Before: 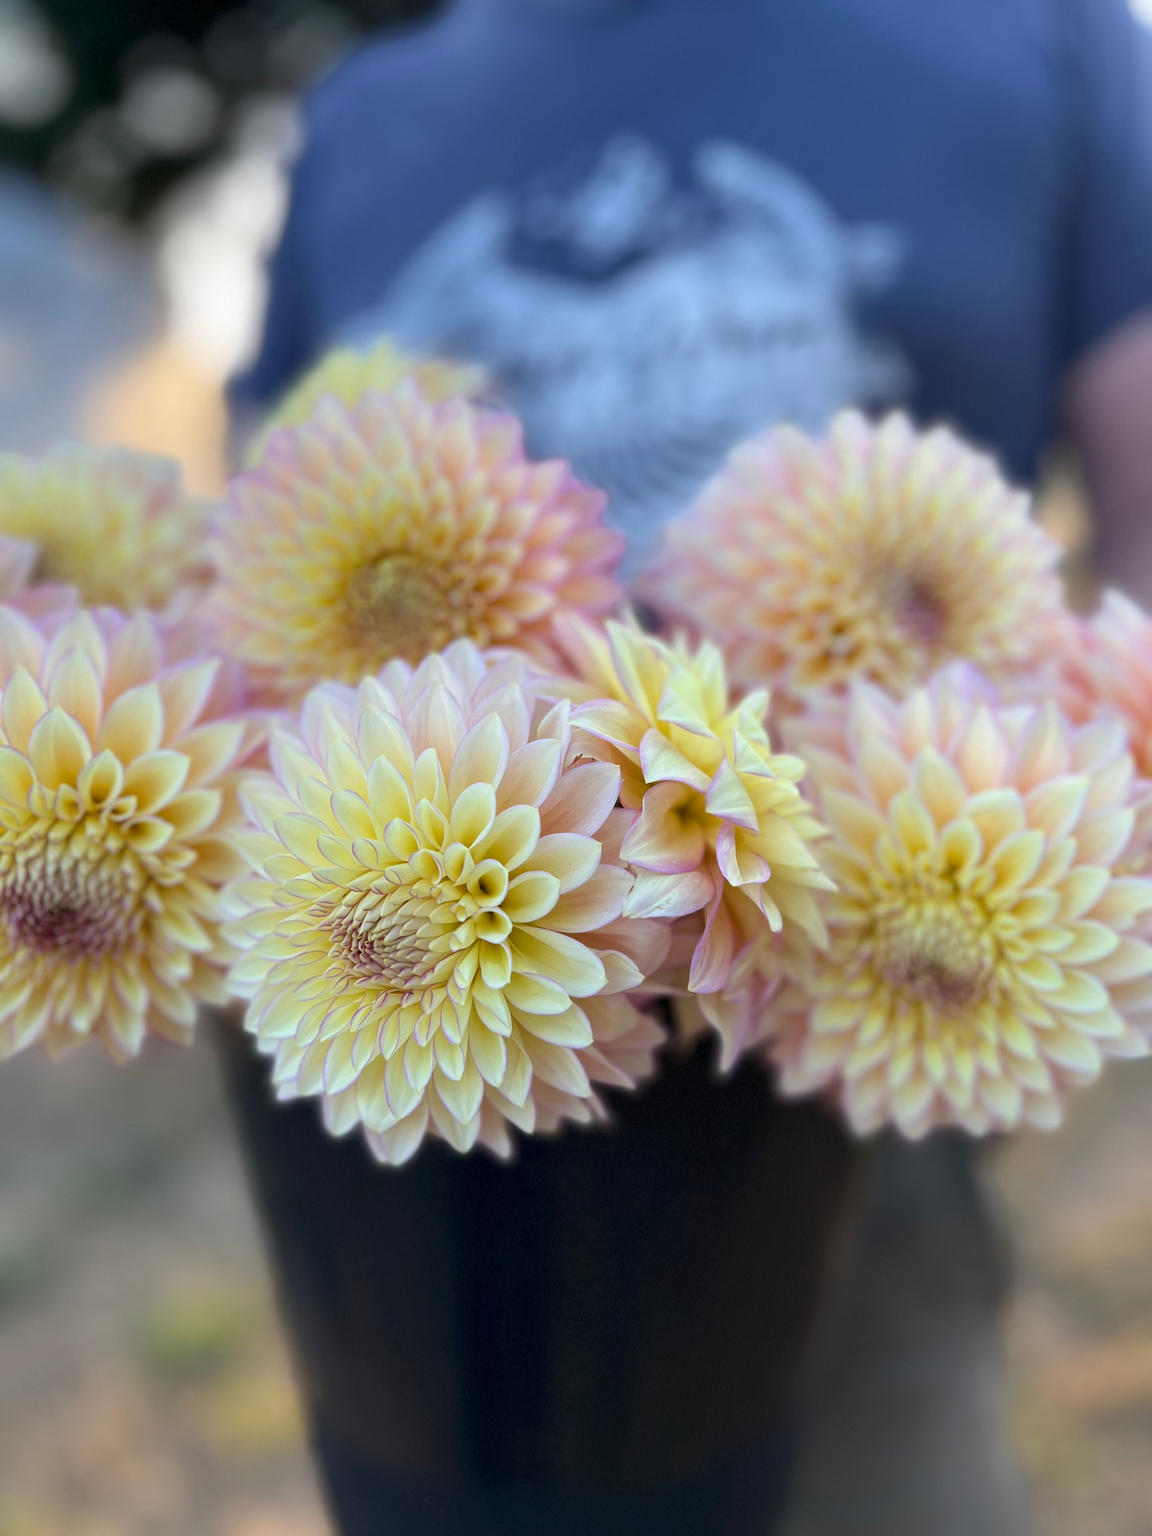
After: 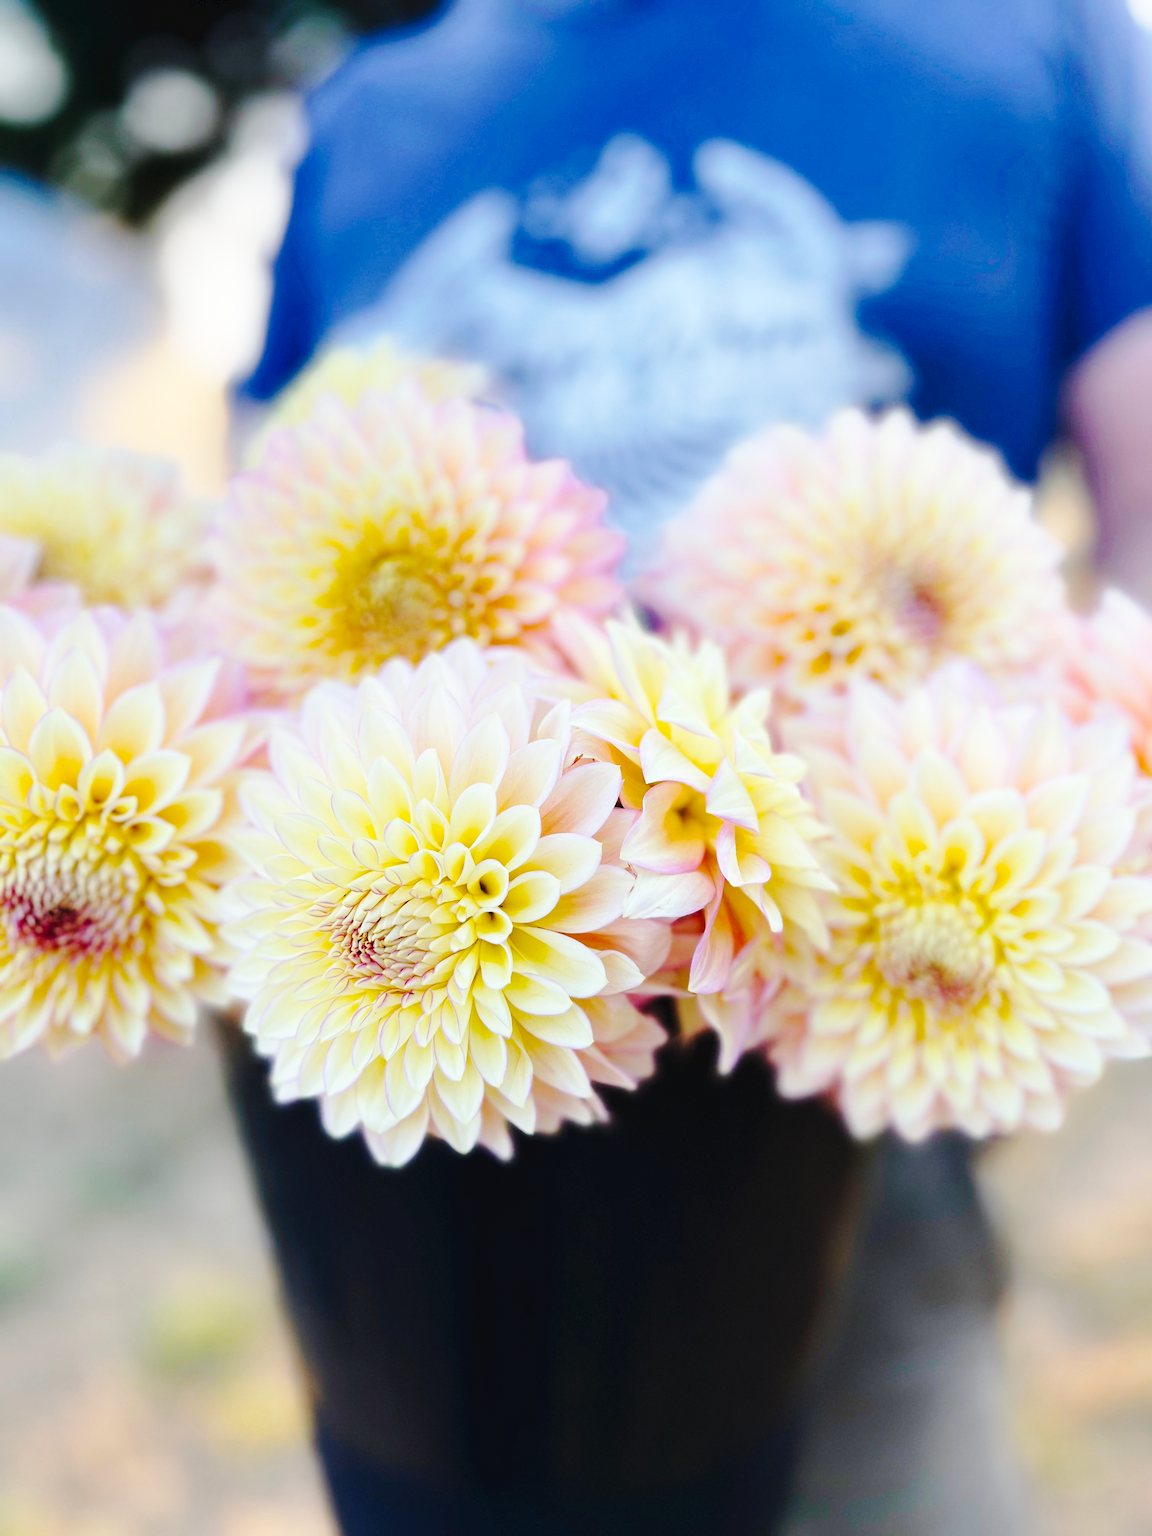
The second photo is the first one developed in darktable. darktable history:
base curve: curves: ch0 [(0, 0) (0.028, 0.03) (0.121, 0.232) (0.46, 0.748) (0.859, 0.968) (1, 1)], preserve colors none
tone curve: curves: ch0 [(0, 0) (0.003, 0.035) (0.011, 0.035) (0.025, 0.035) (0.044, 0.046) (0.069, 0.063) (0.1, 0.084) (0.136, 0.123) (0.177, 0.174) (0.224, 0.232) (0.277, 0.304) (0.335, 0.387) (0.399, 0.476) (0.468, 0.566) (0.543, 0.639) (0.623, 0.714) (0.709, 0.776) (0.801, 0.851) (0.898, 0.921) (1, 1)], preserve colors none
color balance rgb: linear chroma grading › shadows -8%, linear chroma grading › global chroma 10%, perceptual saturation grading › global saturation 2%, perceptual saturation grading › highlights -2%, perceptual saturation grading › mid-tones 4%, perceptual saturation grading › shadows 8%, perceptual brilliance grading › global brilliance 2%, perceptual brilliance grading › highlights -4%, global vibrance 16%, saturation formula JzAzBz (2021)
